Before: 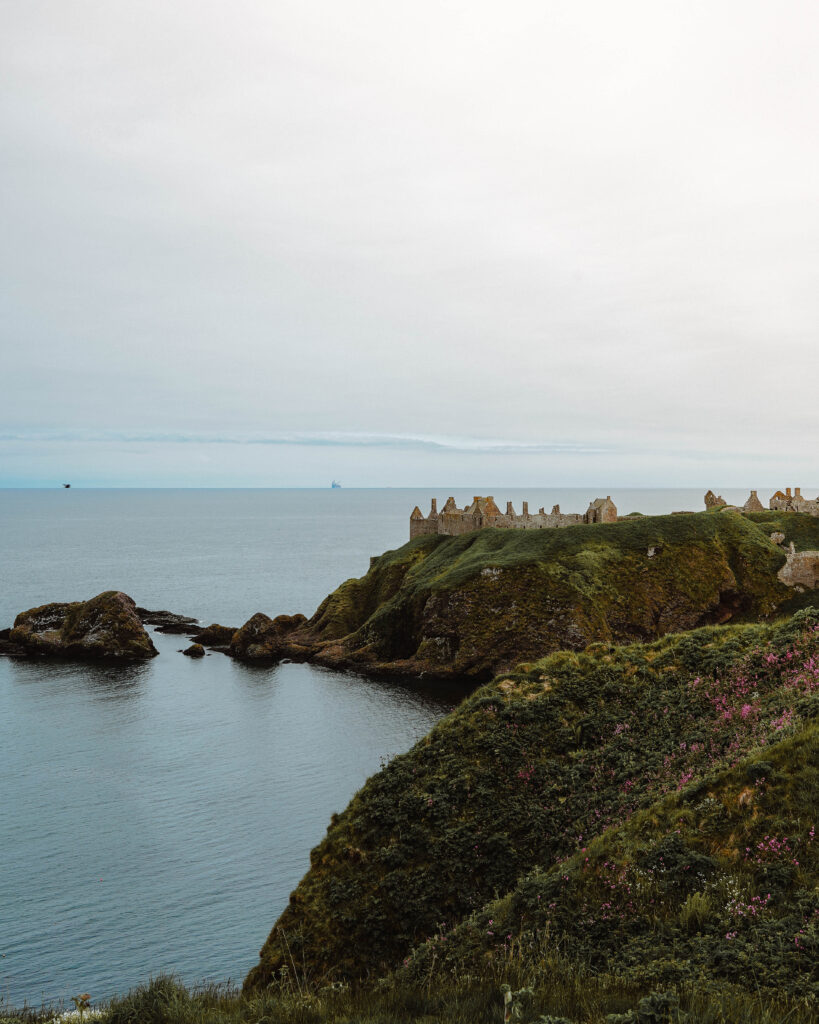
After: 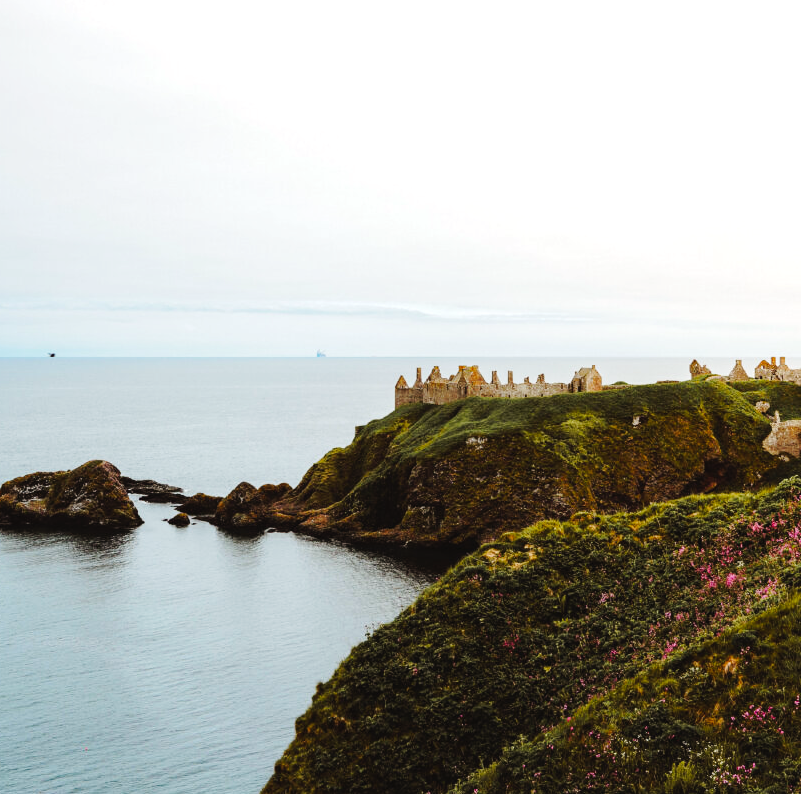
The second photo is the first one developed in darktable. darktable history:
color balance rgb: power › luminance -3.795%, power › chroma 0.552%, power › hue 43.43°, highlights gain › chroma 0.115%, highlights gain › hue 331.95°, perceptual saturation grading › global saturation 0.547%, perceptual brilliance grading › global brilliance 10.11%, perceptual brilliance grading › shadows 14.21%, global vibrance 10.025%
tone equalizer: edges refinement/feathering 500, mask exposure compensation -1.57 EV, preserve details no
tone curve: curves: ch0 [(0, 0.023) (0.103, 0.087) (0.295, 0.297) (0.445, 0.531) (0.553, 0.665) (0.735, 0.843) (0.994, 1)]; ch1 [(0, 0) (0.414, 0.395) (0.447, 0.447) (0.485, 0.495) (0.512, 0.523) (0.542, 0.581) (0.581, 0.632) (0.646, 0.715) (1, 1)]; ch2 [(0, 0) (0.369, 0.388) (0.449, 0.431) (0.478, 0.471) (0.516, 0.517) (0.579, 0.624) (0.674, 0.775) (1, 1)], preserve colors none
crop and rotate: left 1.923%, top 12.826%, right 0.17%, bottom 9.573%
